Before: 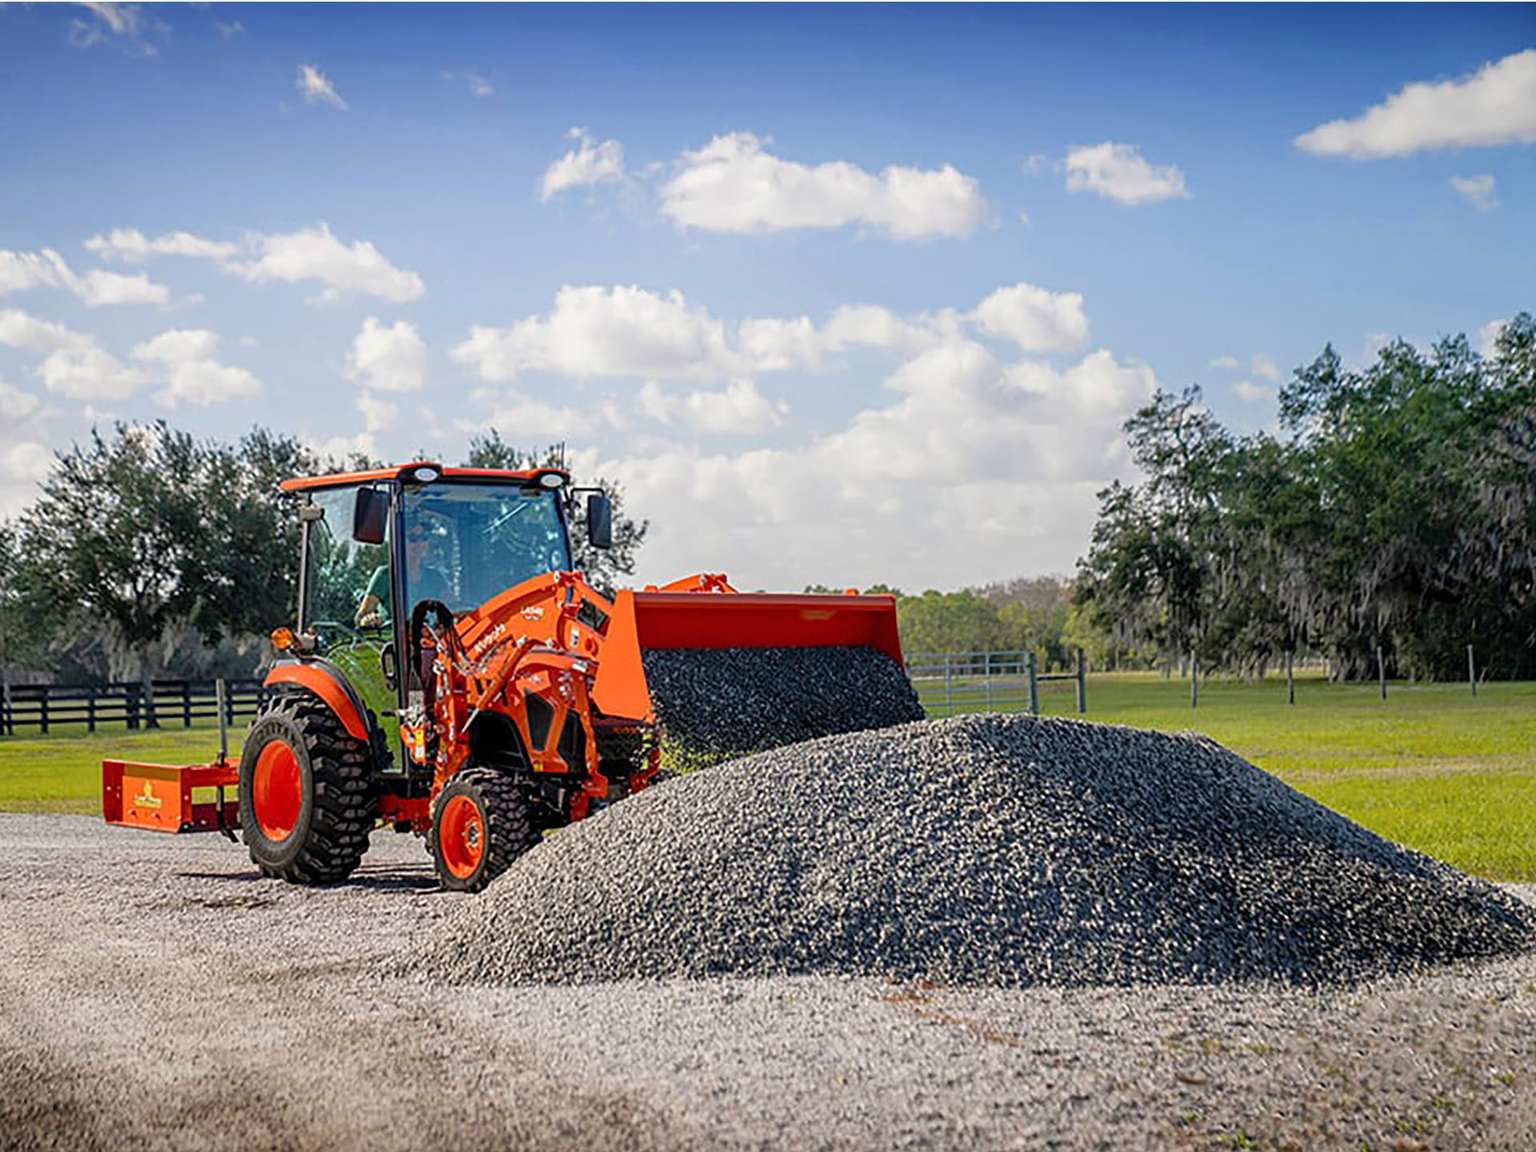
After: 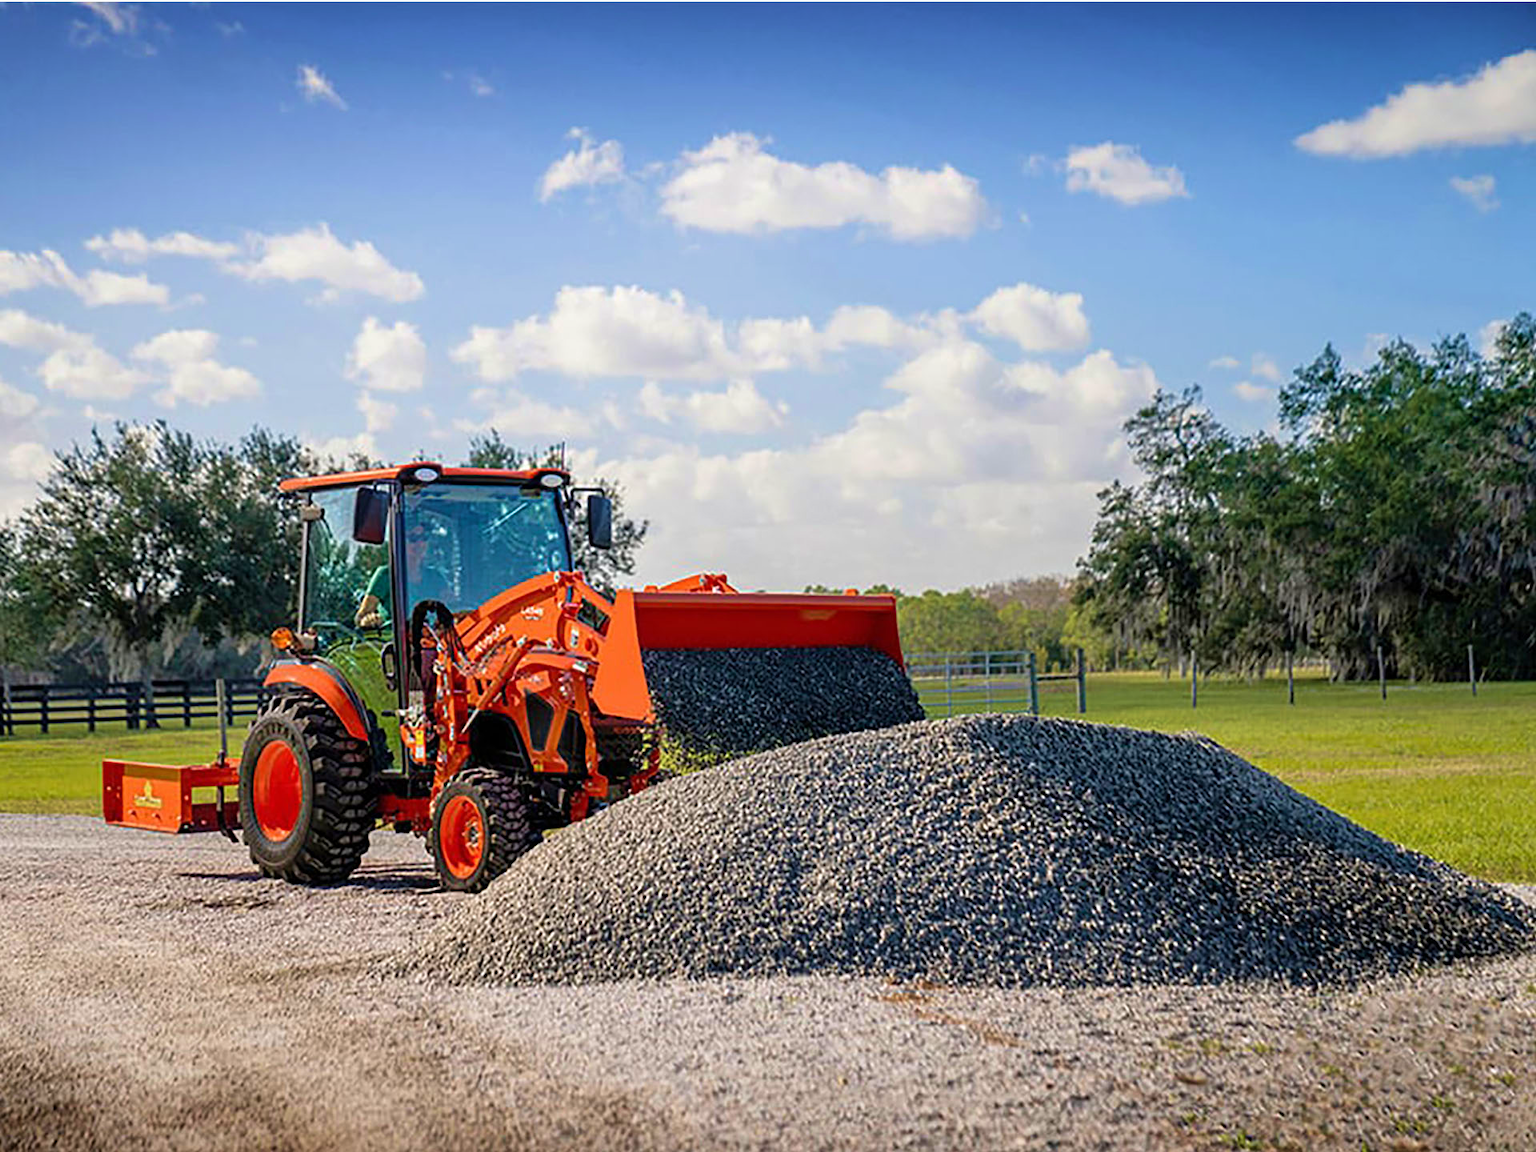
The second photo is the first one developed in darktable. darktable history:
velvia: strength 45%
